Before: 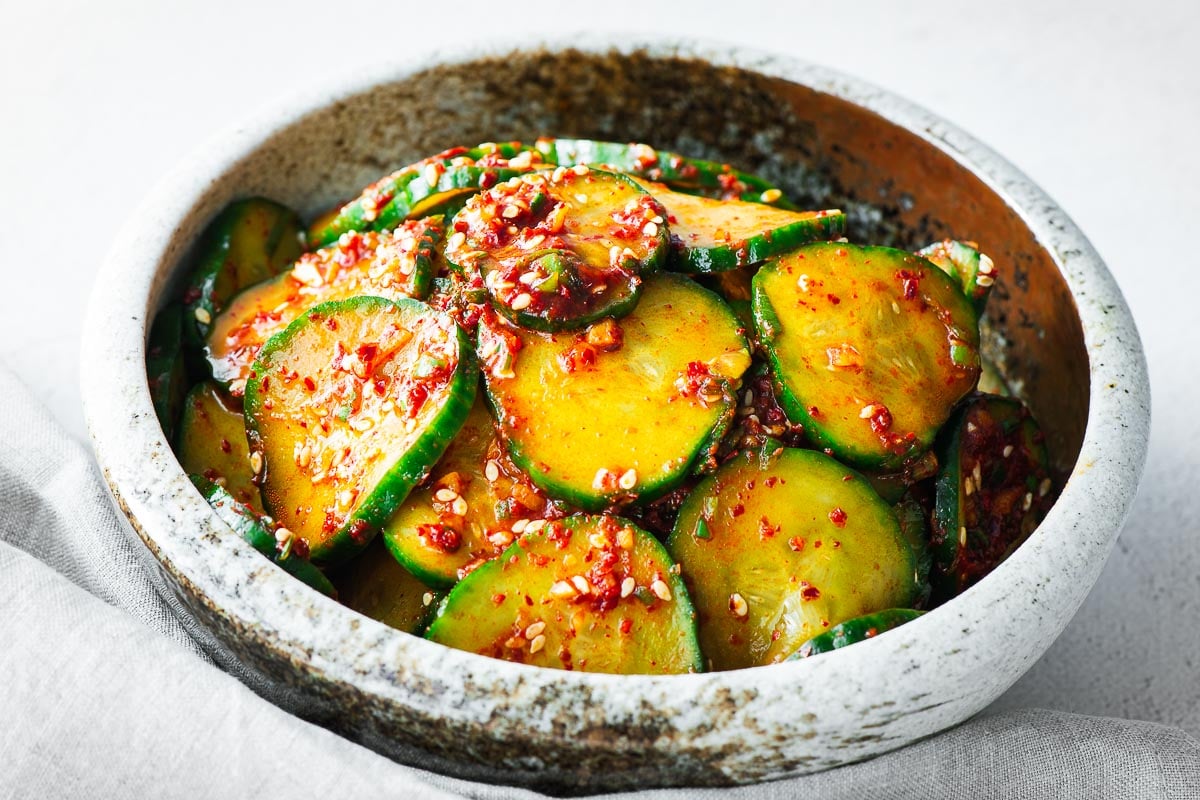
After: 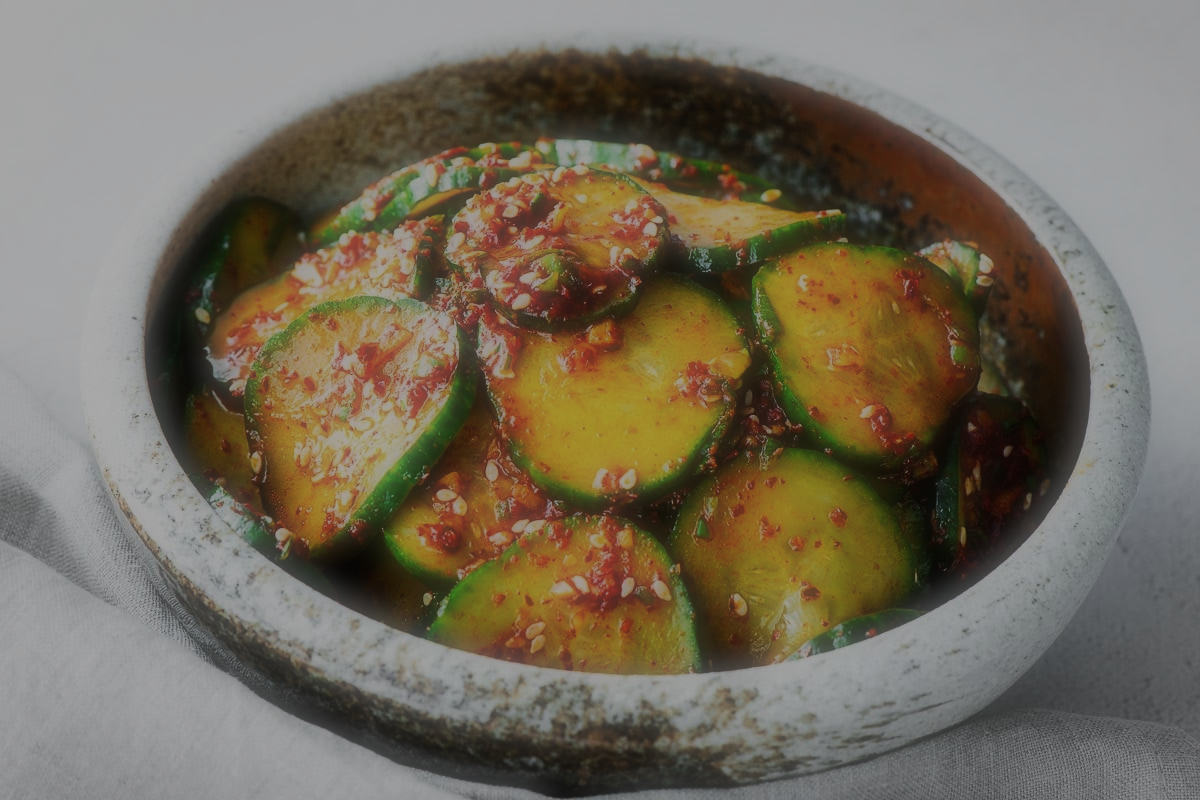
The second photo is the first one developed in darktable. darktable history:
soften: size 60.24%, saturation 65.46%, brightness 0.506 EV, mix 25.7%
exposure: exposure -1.468 EV, compensate highlight preservation false
